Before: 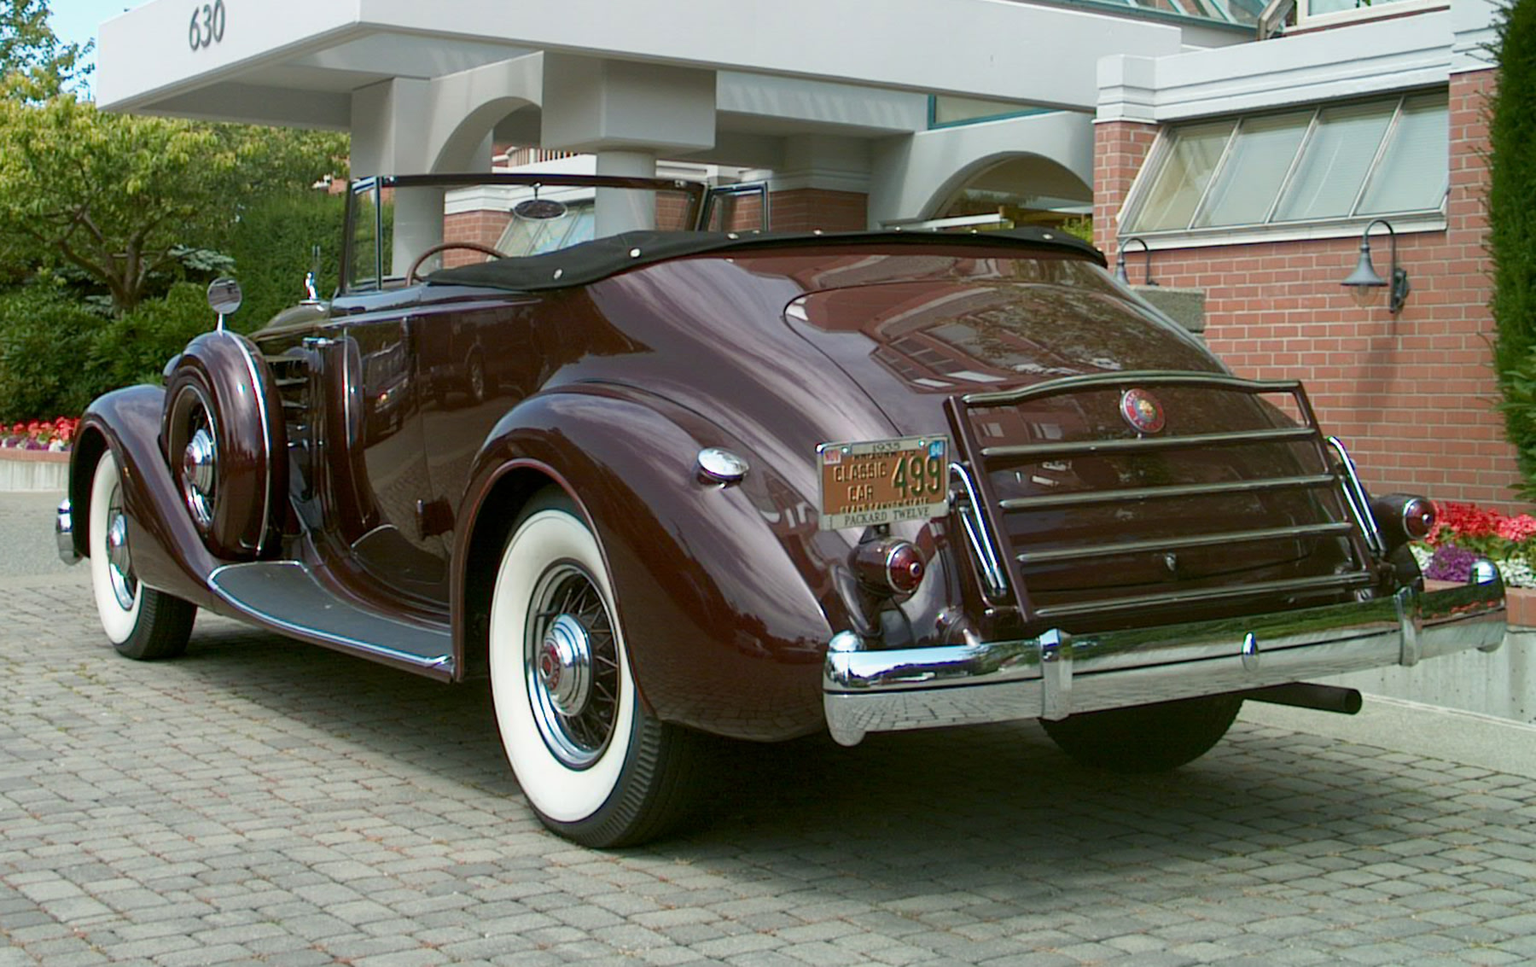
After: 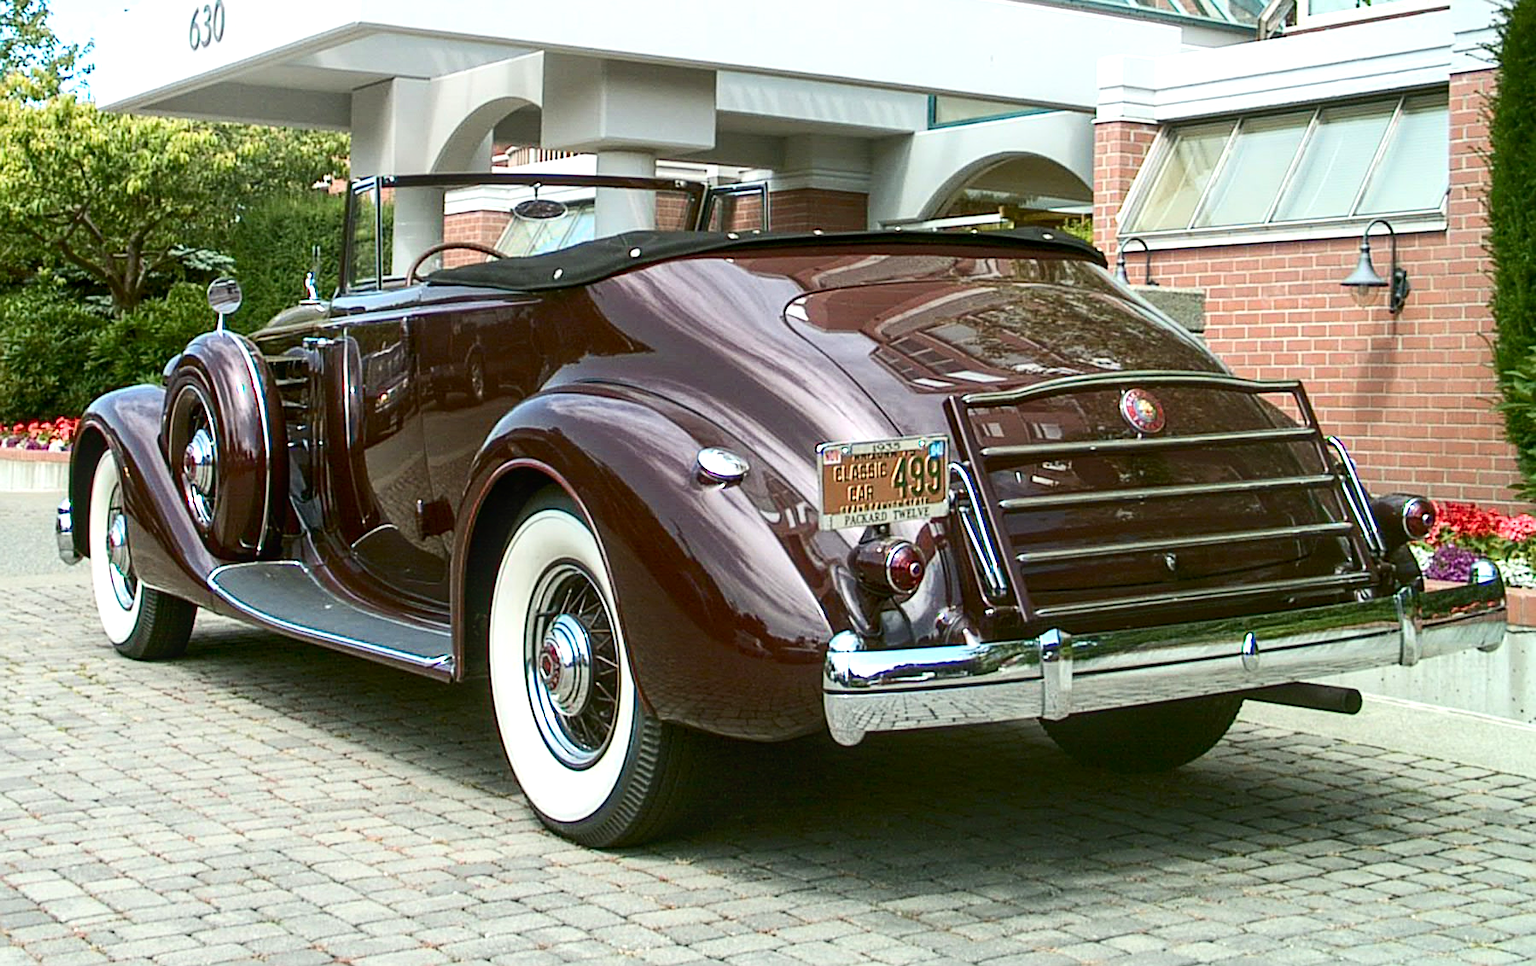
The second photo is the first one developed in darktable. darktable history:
contrast brightness saturation: contrast 0.222
local contrast: on, module defaults
sharpen: on, module defaults
exposure: black level correction 0, exposure 0.692 EV, compensate exposure bias true, compensate highlight preservation false
